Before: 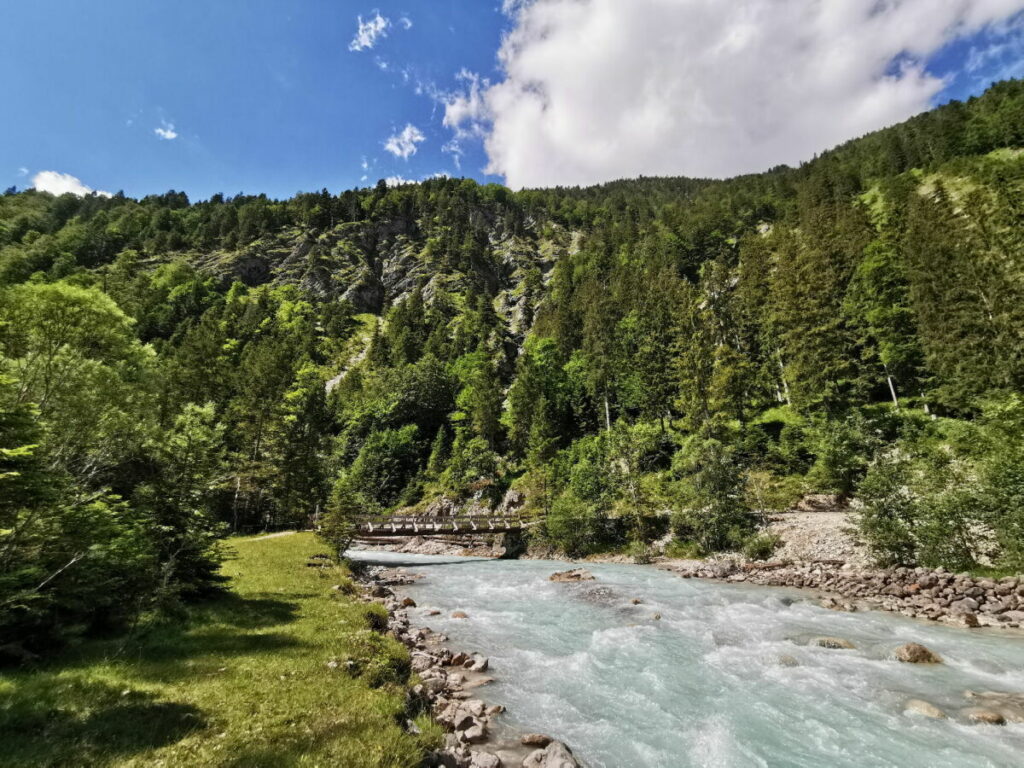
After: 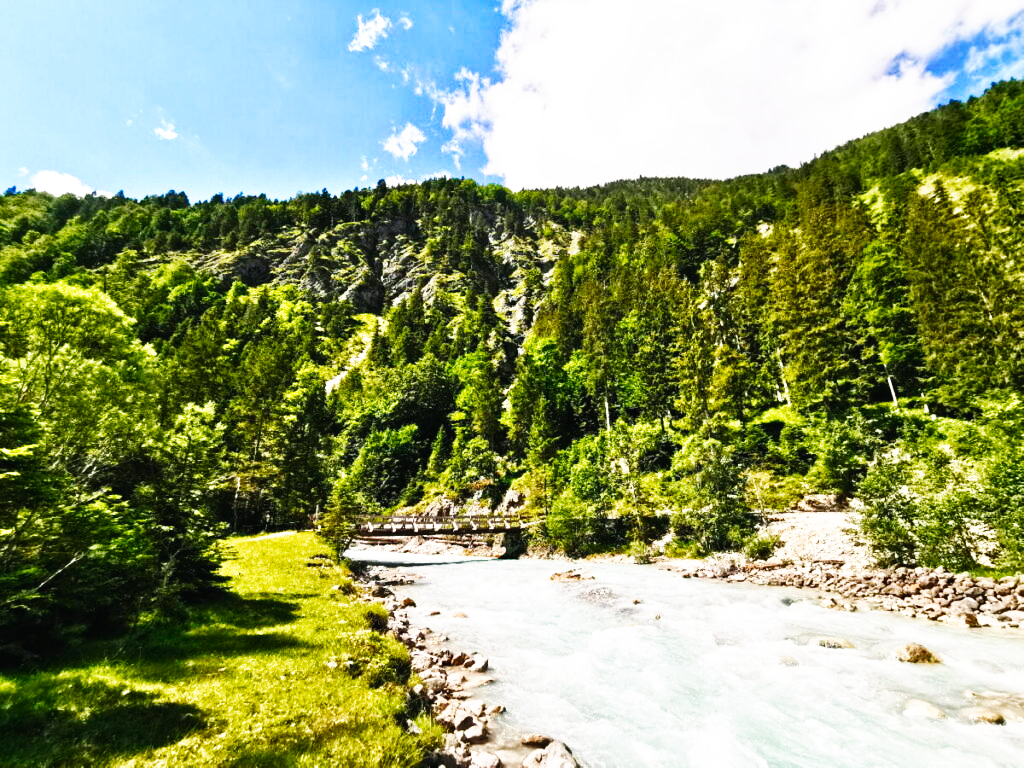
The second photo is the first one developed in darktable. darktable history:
base curve: curves: ch0 [(0, 0) (0.007, 0.004) (0.027, 0.03) (0.046, 0.07) (0.207, 0.54) (0.442, 0.872) (0.673, 0.972) (1, 1)], preserve colors none
color balance rgb: shadows lift › chroma 1%, shadows lift › hue 217.2°, power › hue 310.8°, highlights gain › chroma 1%, highlights gain › hue 54°, global offset › luminance 0.5%, global offset › hue 171.6°, perceptual saturation grading › global saturation 14.09%, perceptual saturation grading › highlights -25%, perceptual saturation grading › shadows 30%, perceptual brilliance grading › highlights 13.42%, perceptual brilliance grading › mid-tones 8.05%, perceptual brilliance grading › shadows -17.45%, global vibrance 25%
